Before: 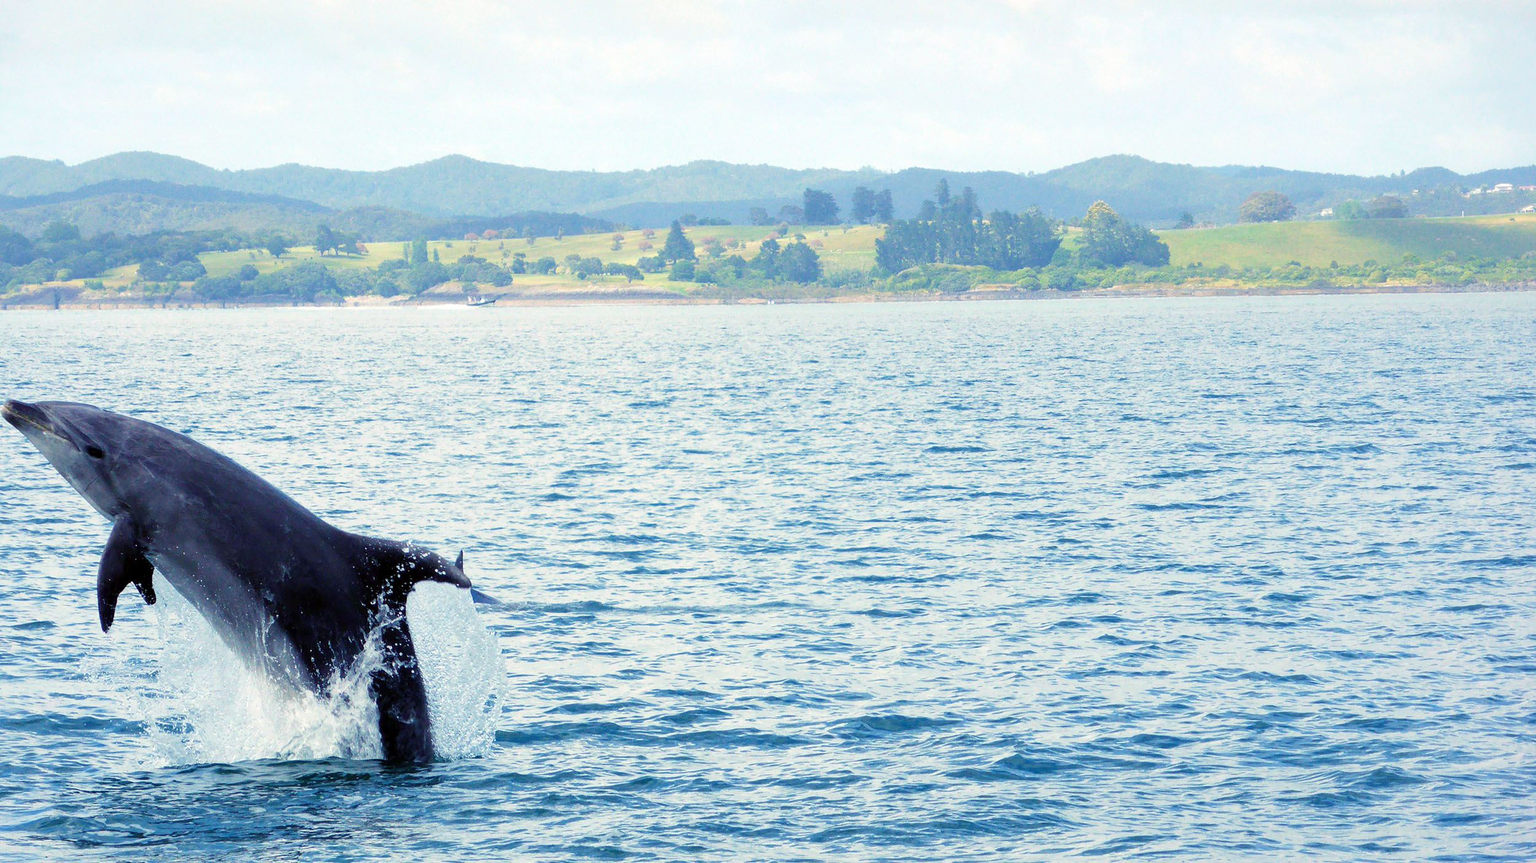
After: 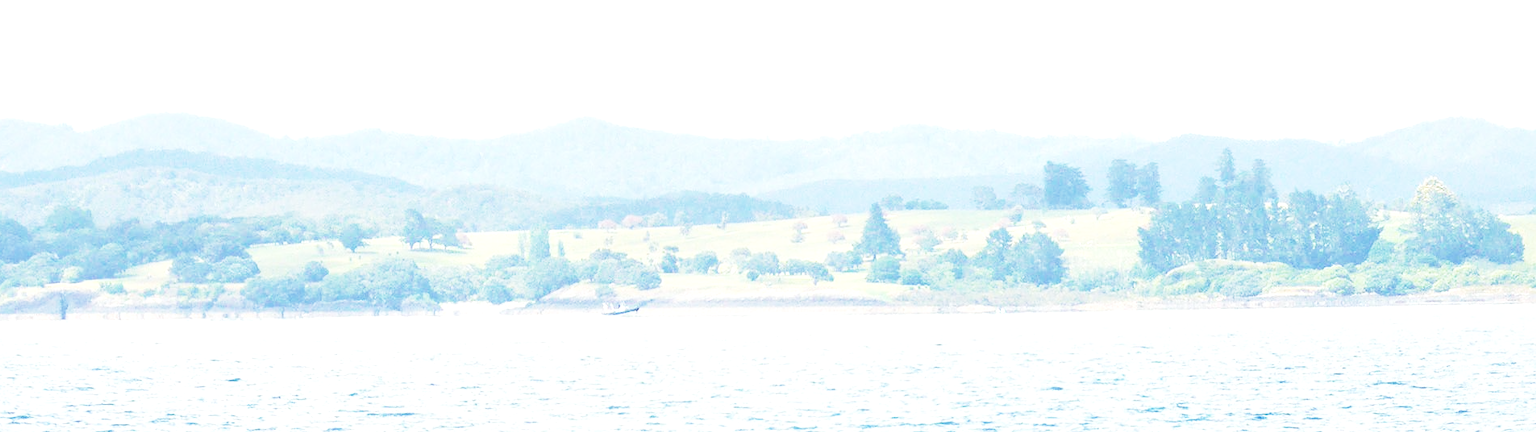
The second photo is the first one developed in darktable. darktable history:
local contrast: on, module defaults
exposure: black level correction 0.001, exposure 0.498 EV, compensate highlight preservation false
crop: left 0.56%, top 7.643%, right 23.205%, bottom 54.206%
base curve: curves: ch0 [(0, 0) (0.028, 0.03) (0.121, 0.232) (0.46, 0.748) (0.859, 0.968) (1, 1)], preserve colors none
